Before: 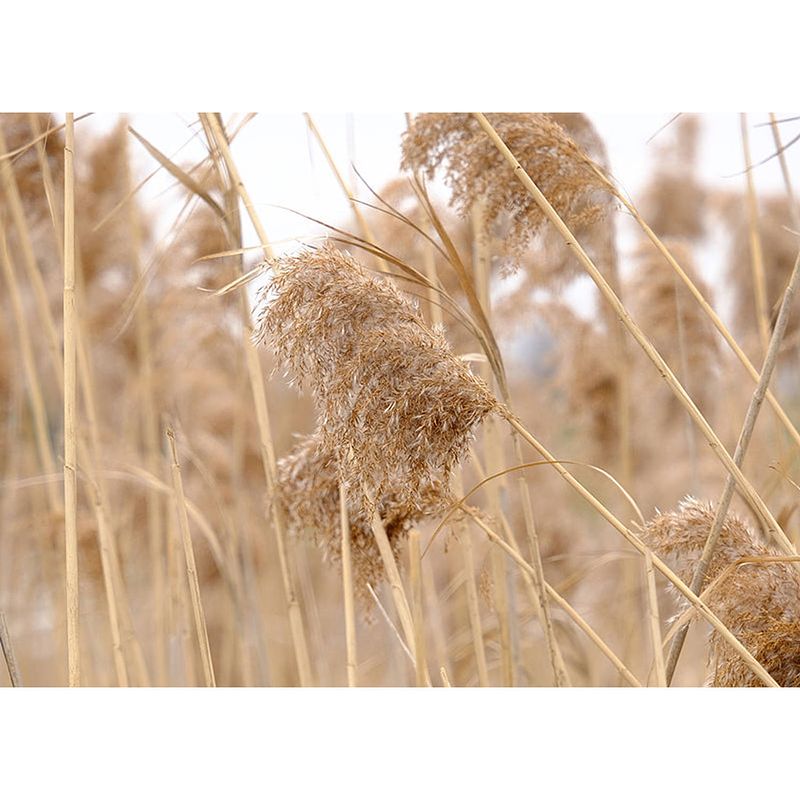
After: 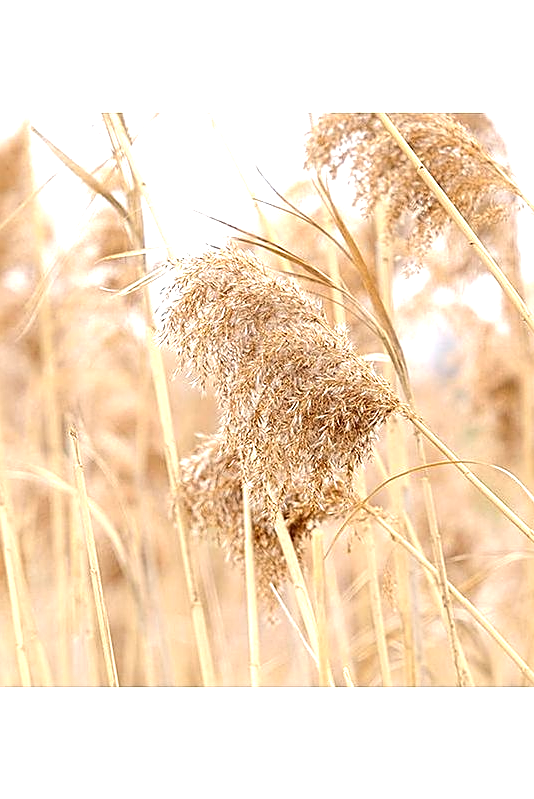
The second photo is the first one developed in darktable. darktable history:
exposure: black level correction 0, exposure 0.889 EV, compensate highlight preservation false
crop and rotate: left 12.304%, right 20.917%
sharpen: on, module defaults
